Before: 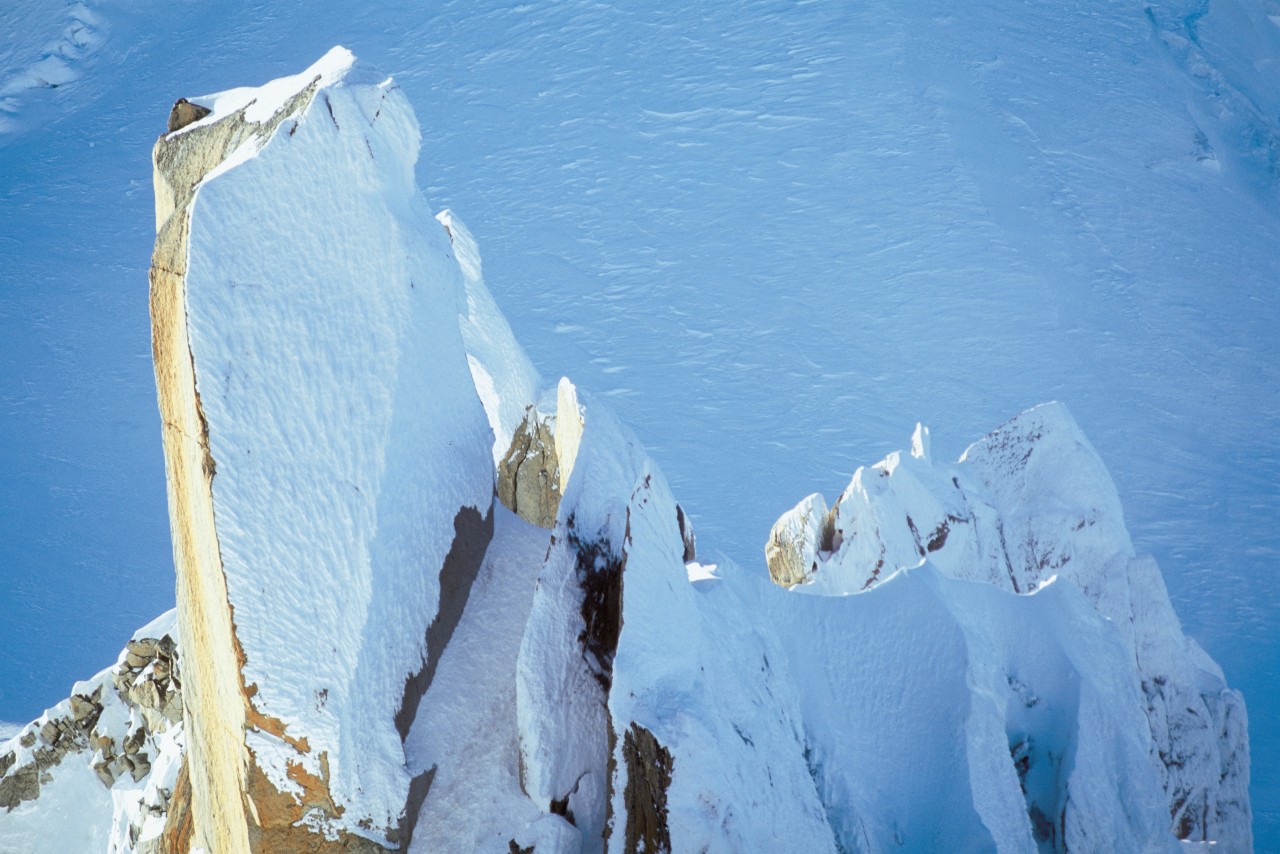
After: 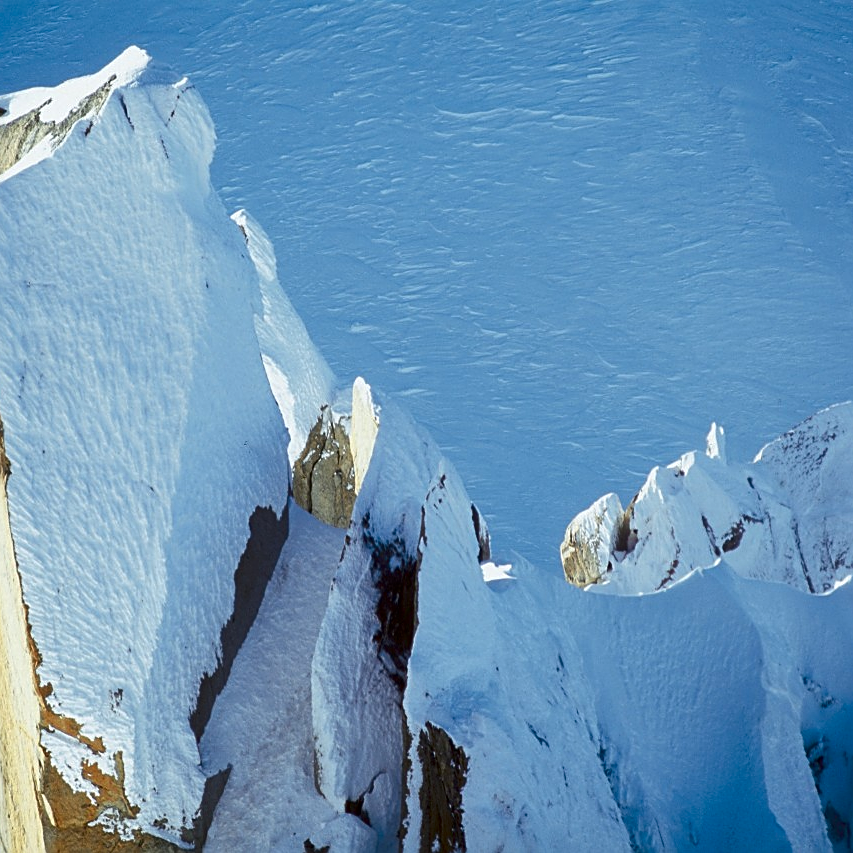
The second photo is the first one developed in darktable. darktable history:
contrast brightness saturation: brightness -0.216, saturation 0.075
crop and rotate: left 16.026%, right 17.313%
sharpen: on, module defaults
